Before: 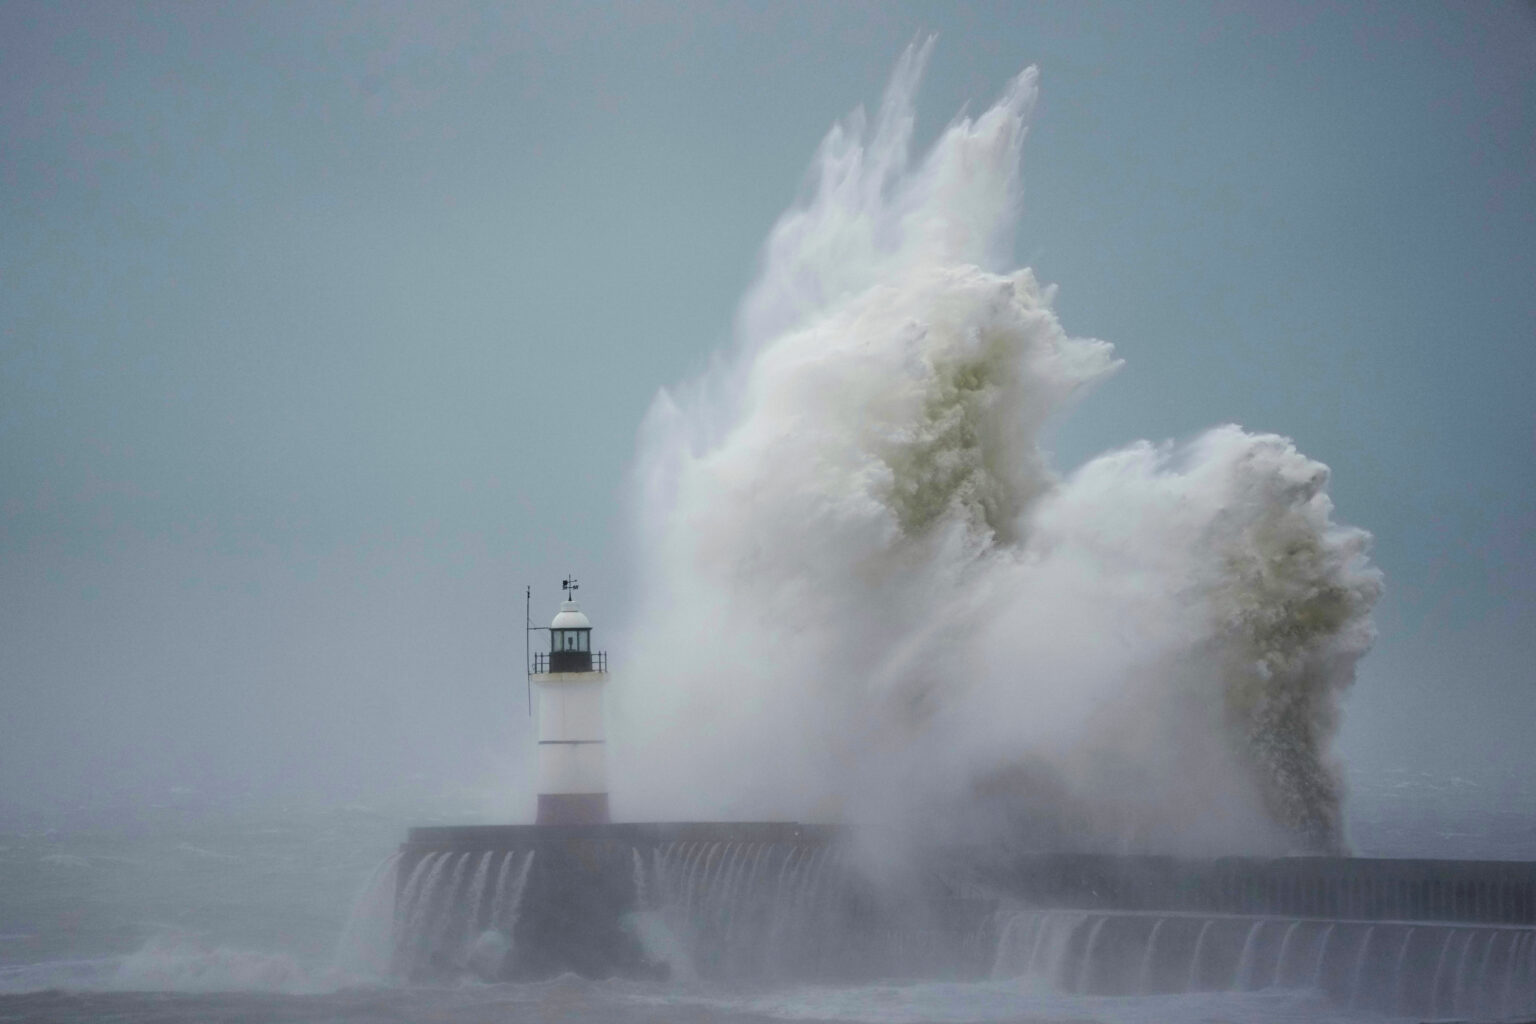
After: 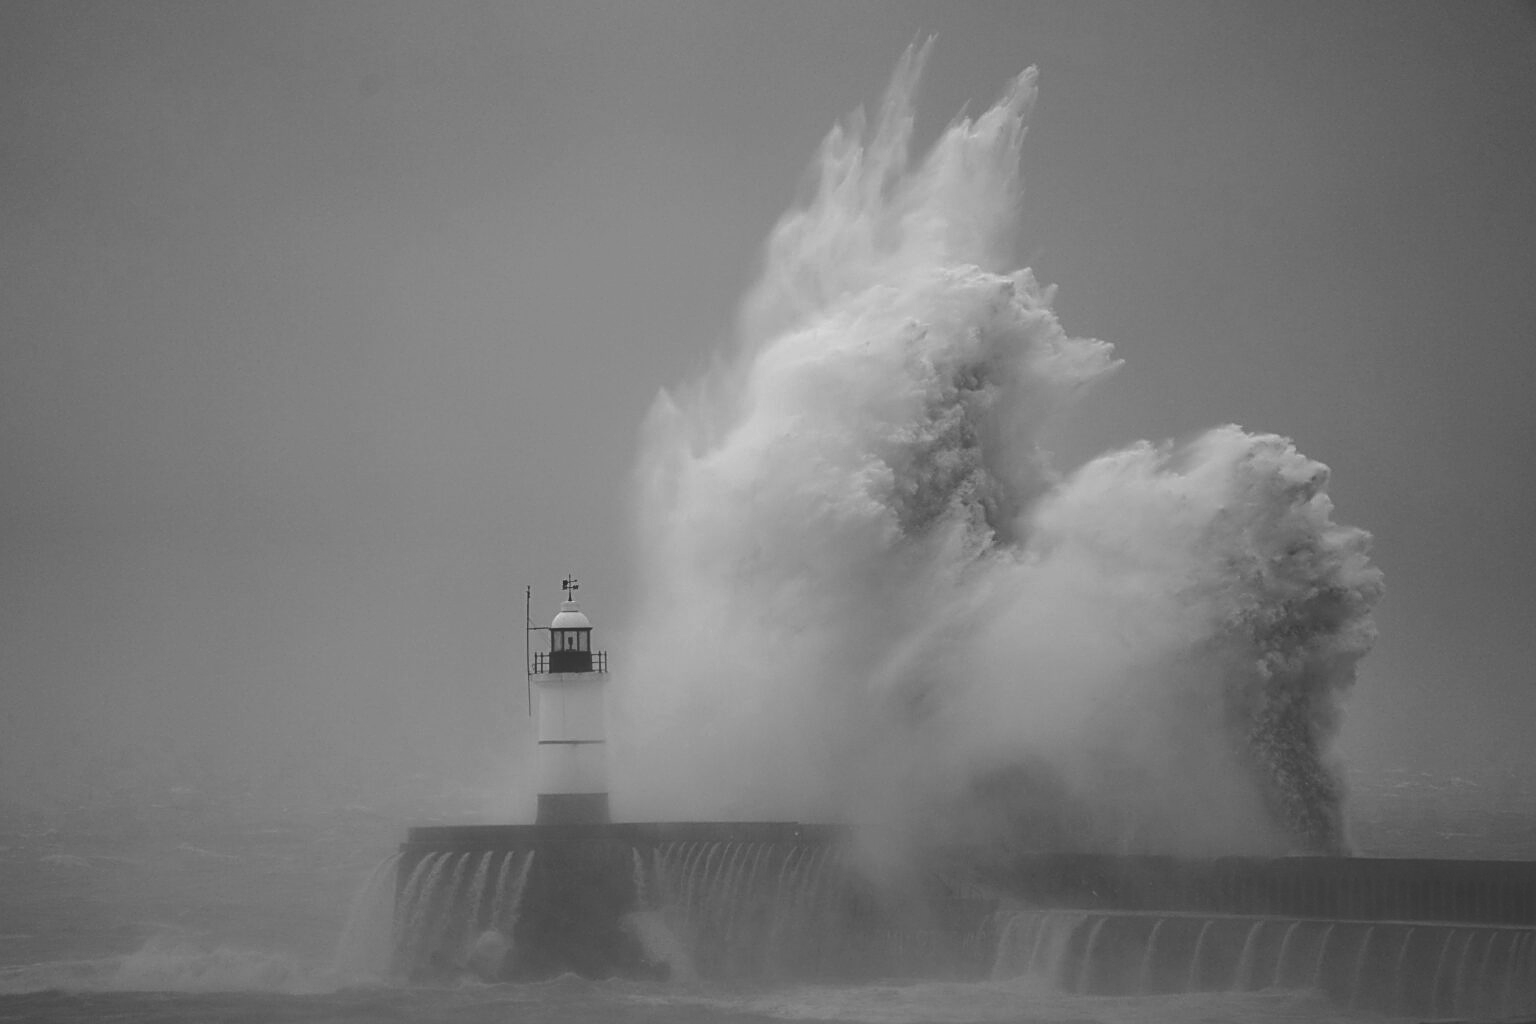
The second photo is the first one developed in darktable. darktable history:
sharpen: on, module defaults
rgb curve: curves: ch0 [(0, 0.186) (0.314, 0.284) (0.576, 0.466) (0.805, 0.691) (0.936, 0.886)]; ch1 [(0, 0.186) (0.314, 0.284) (0.581, 0.534) (0.771, 0.746) (0.936, 0.958)]; ch2 [(0, 0.216) (0.275, 0.39) (1, 1)], mode RGB, independent channels, compensate middle gray true, preserve colors none
monochrome: a 16.06, b 15.48, size 1
